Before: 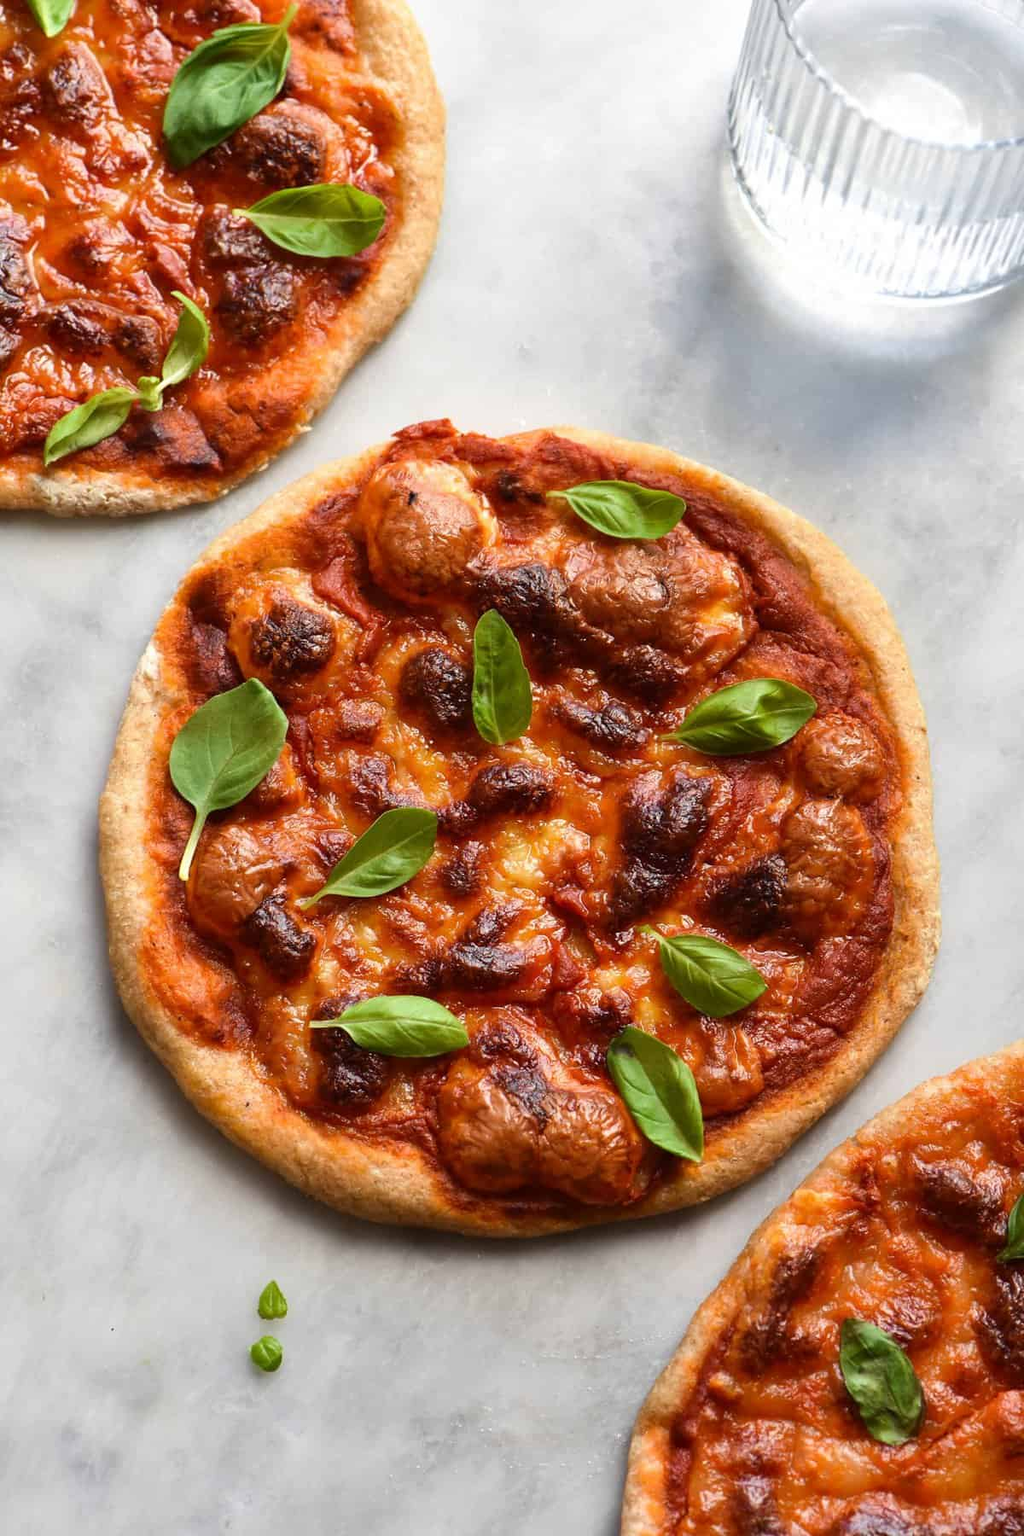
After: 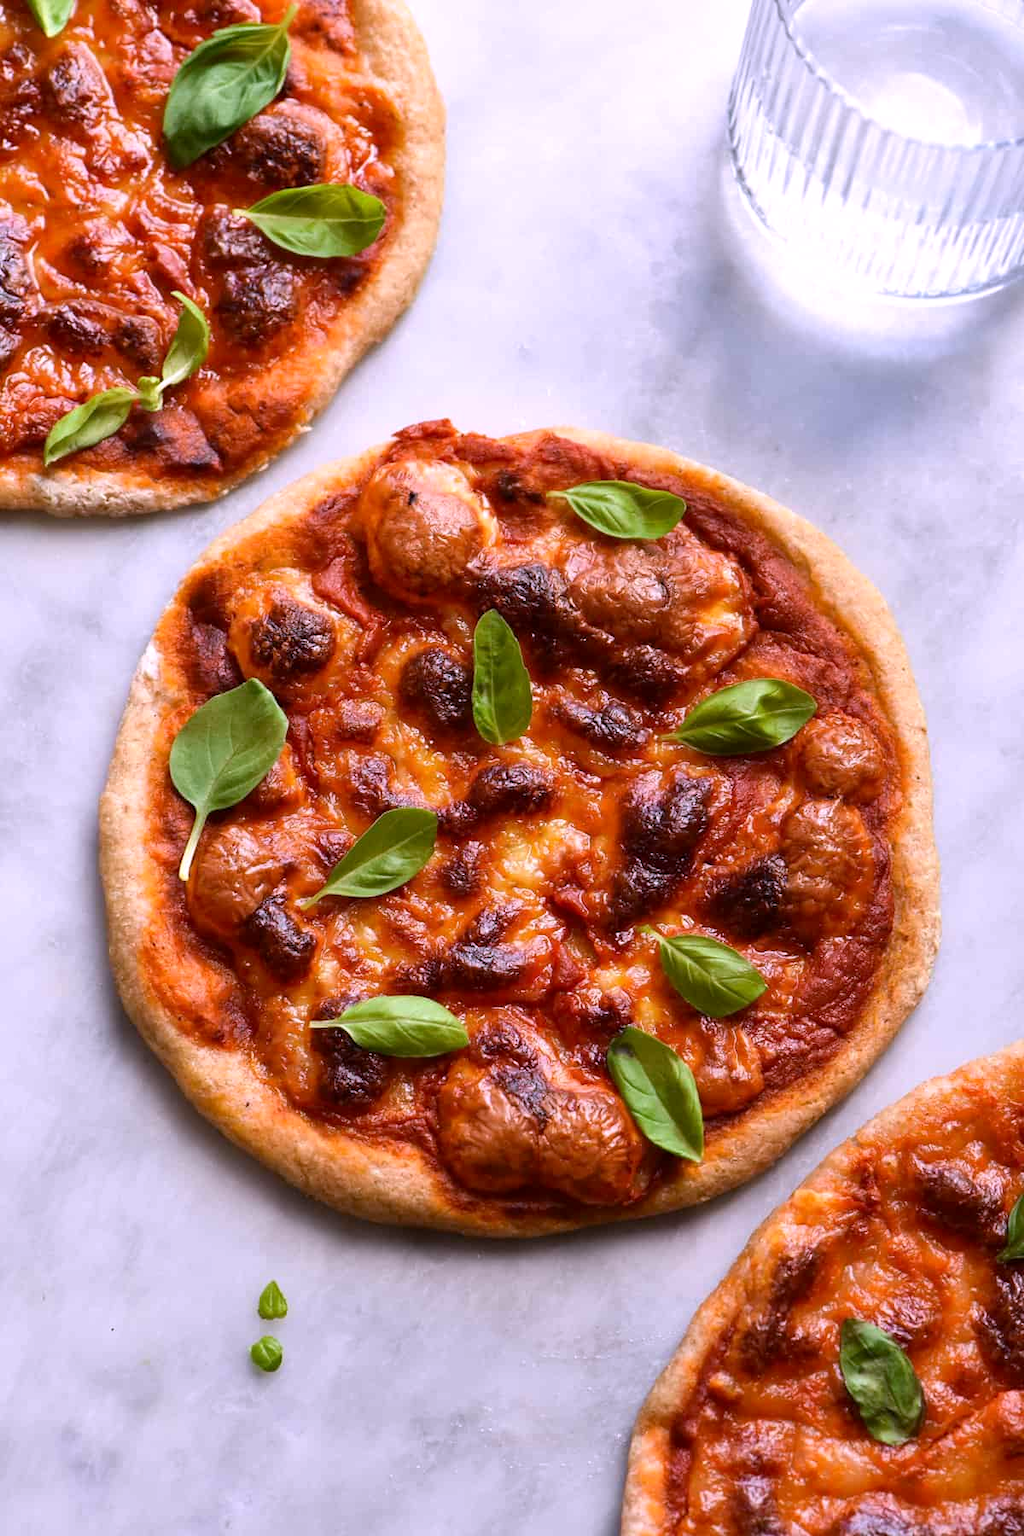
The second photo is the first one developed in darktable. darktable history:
white balance: red 1.042, blue 1.17
exposure: black level correction 0.002, compensate highlight preservation false
